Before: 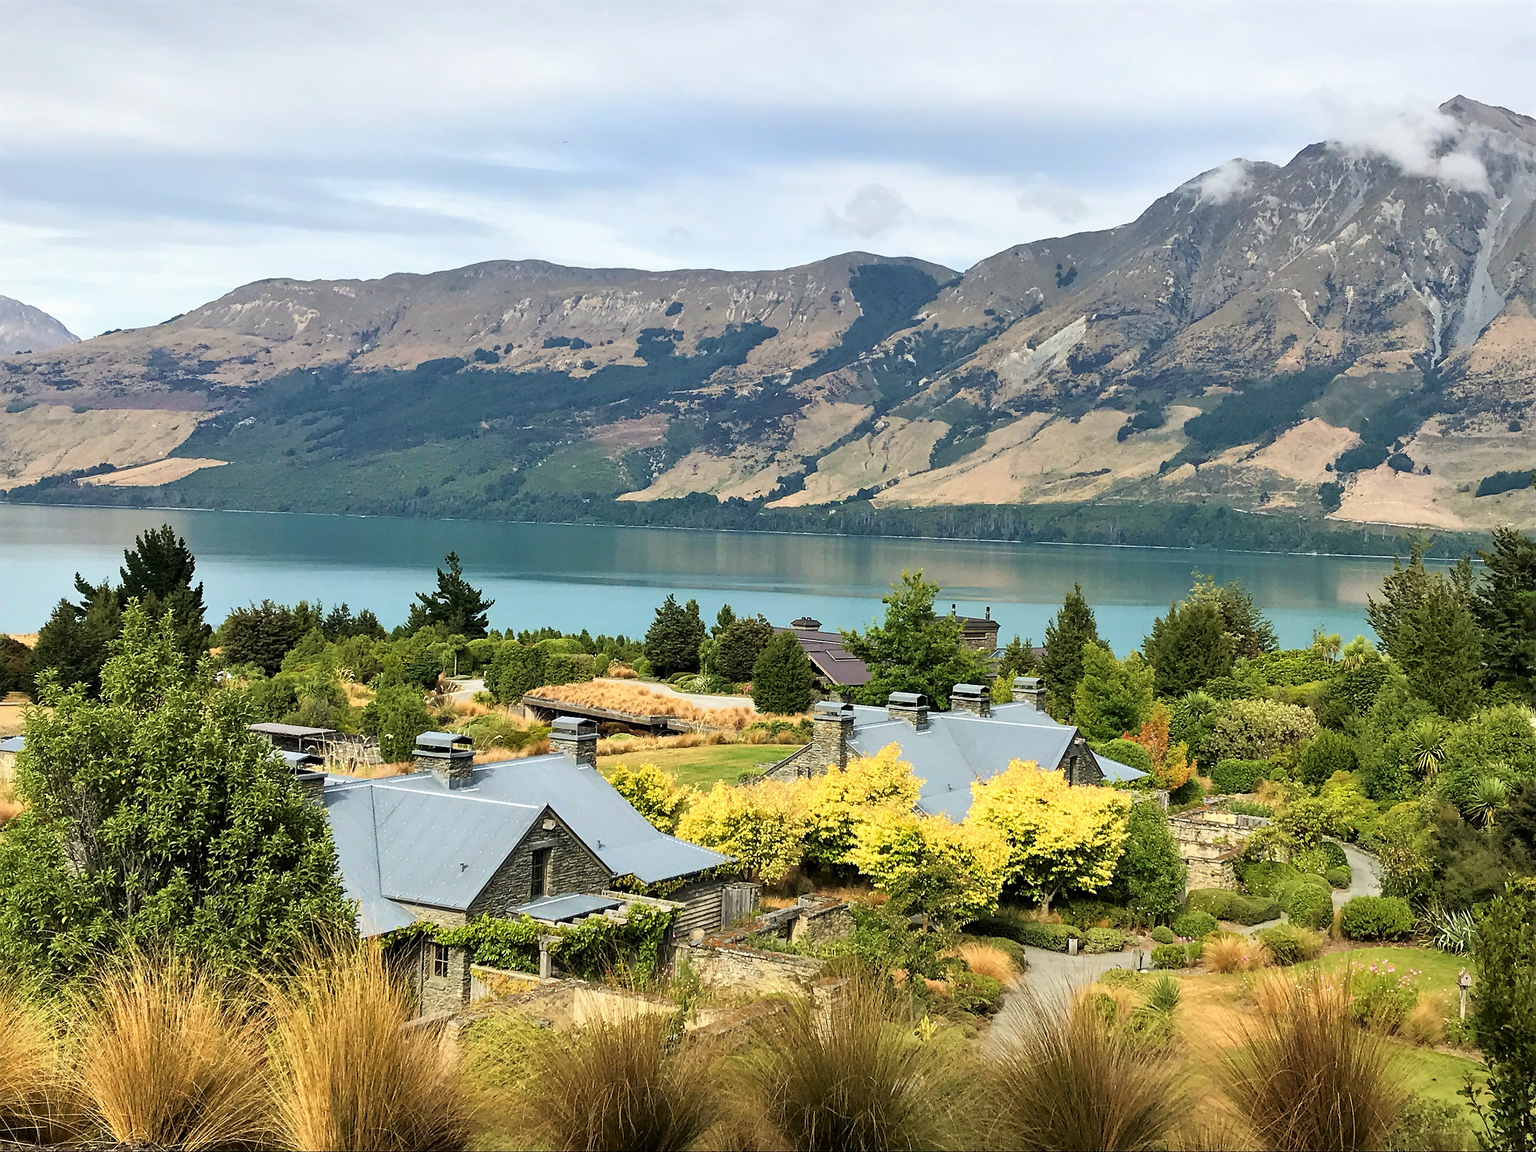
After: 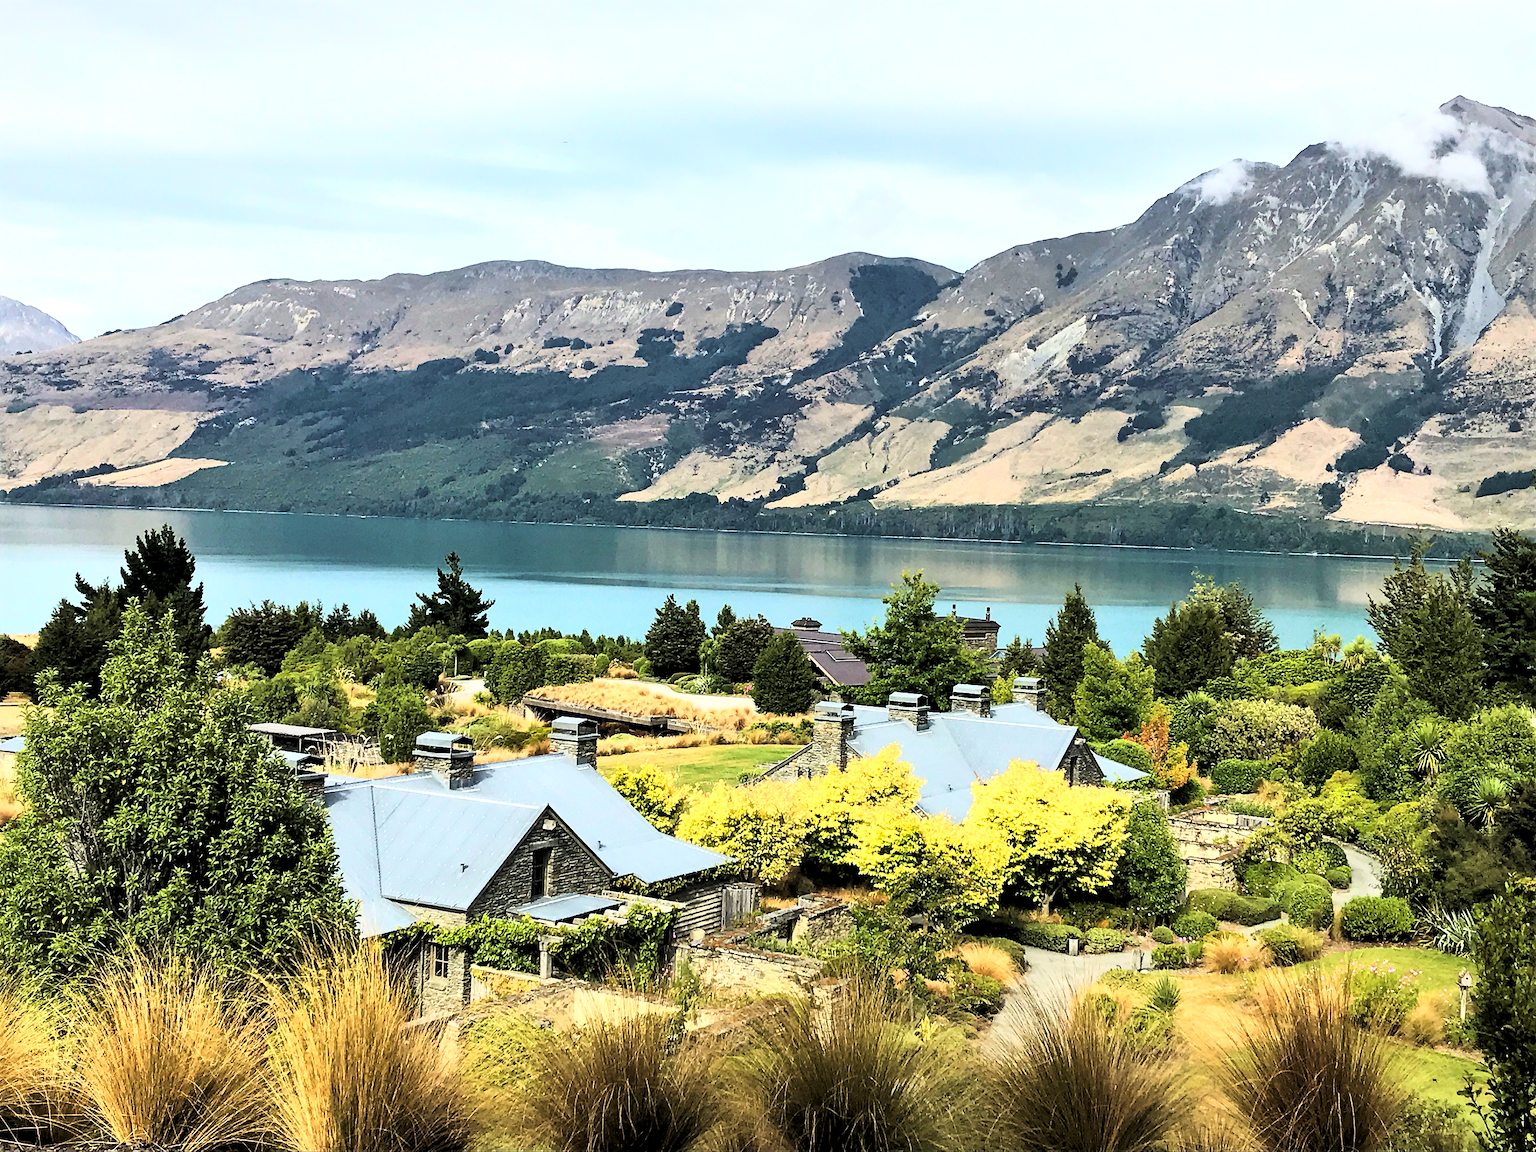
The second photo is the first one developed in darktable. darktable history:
rgb levels: levels [[0.01, 0.419, 0.839], [0, 0.5, 1], [0, 0.5, 1]]
tone curve: curves: ch0 [(0, 0) (0.004, 0.001) (0.133, 0.078) (0.325, 0.241) (0.832, 0.917) (1, 1)], color space Lab, linked channels, preserve colors none
white balance: red 0.982, blue 1.018
